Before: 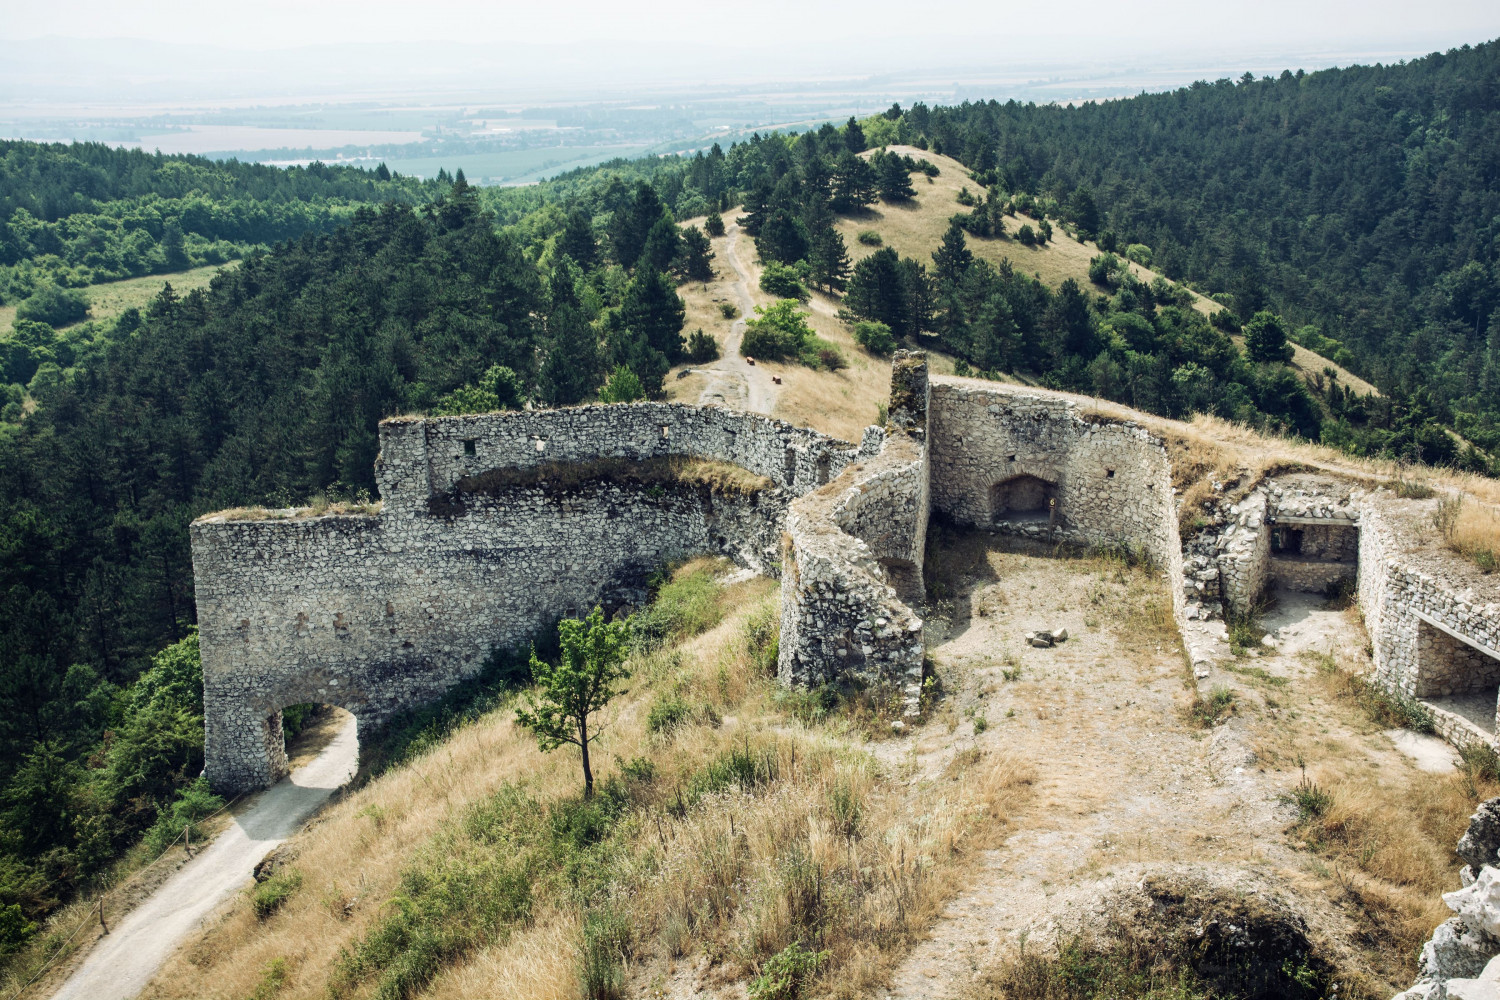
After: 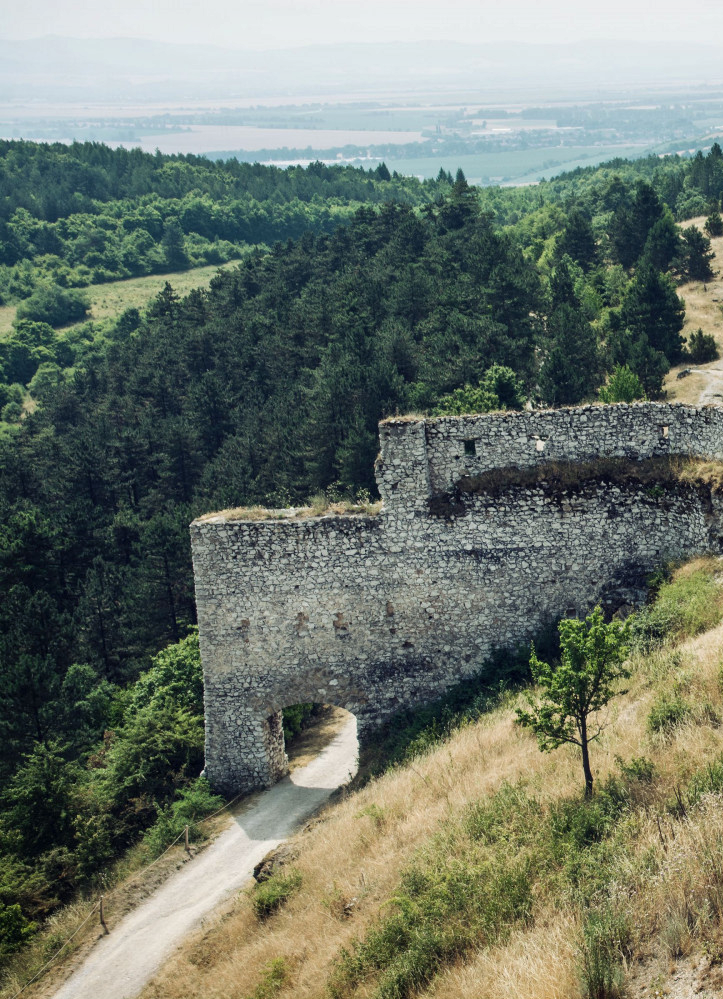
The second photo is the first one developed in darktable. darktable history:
crop and rotate: left 0.015%, top 0%, right 51.723%
shadows and highlights: shadows 43.79, white point adjustment -1.3, soften with gaussian
